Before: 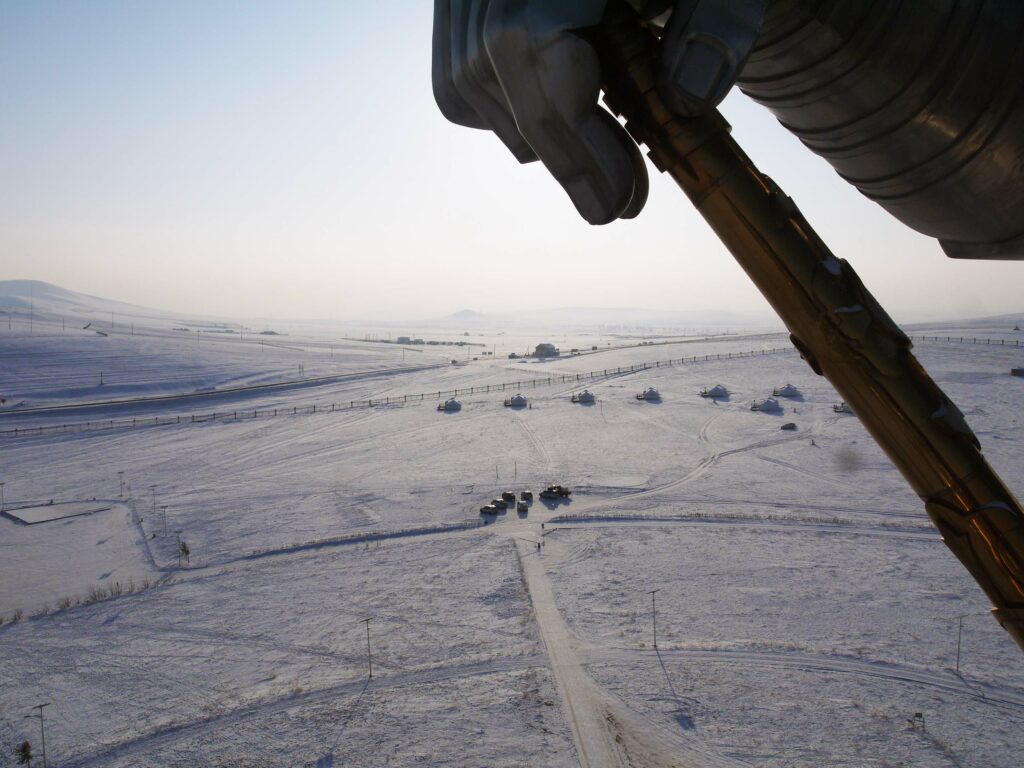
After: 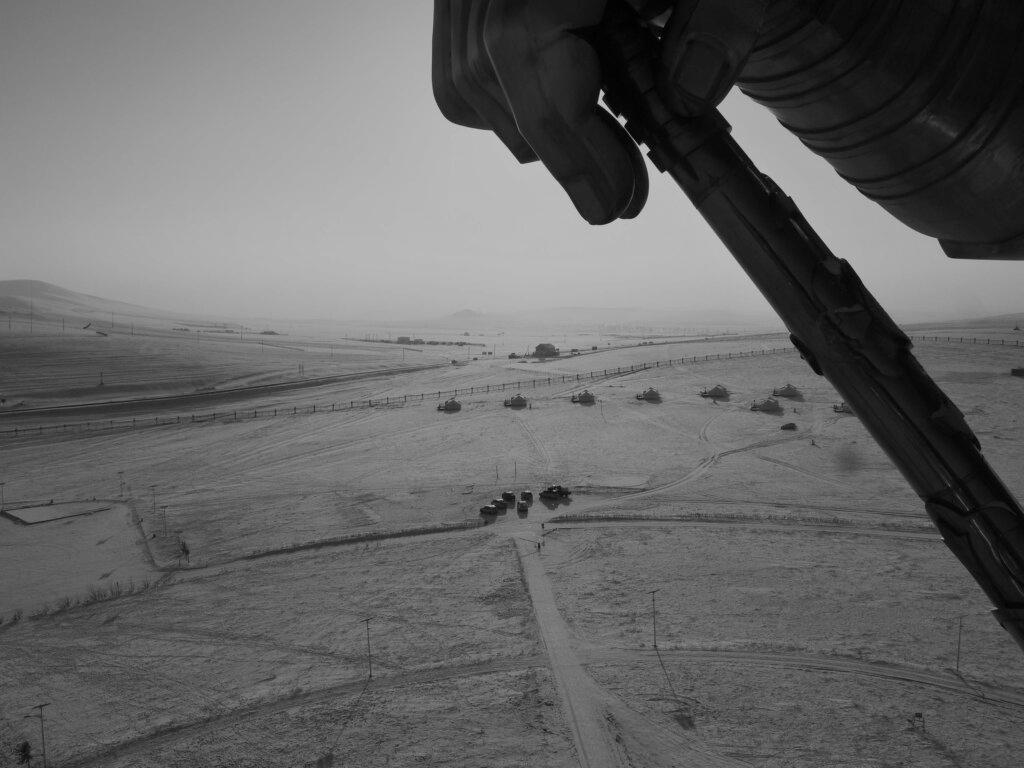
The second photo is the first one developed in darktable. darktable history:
tone equalizer: on, module defaults
monochrome: a 79.32, b 81.83, size 1.1
